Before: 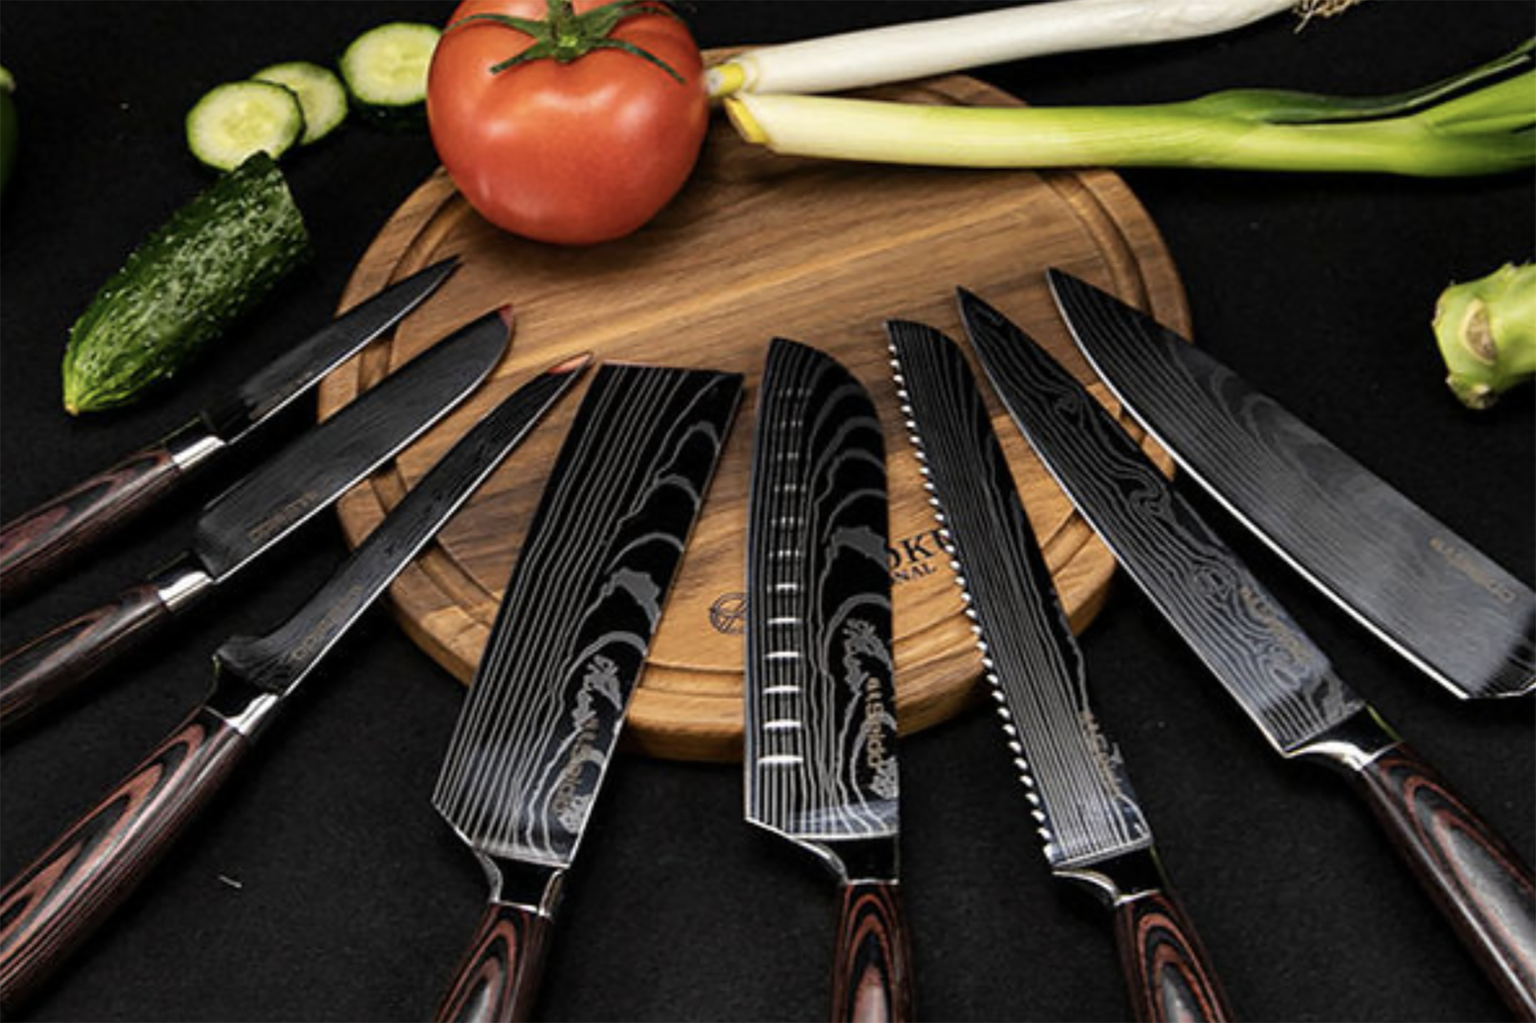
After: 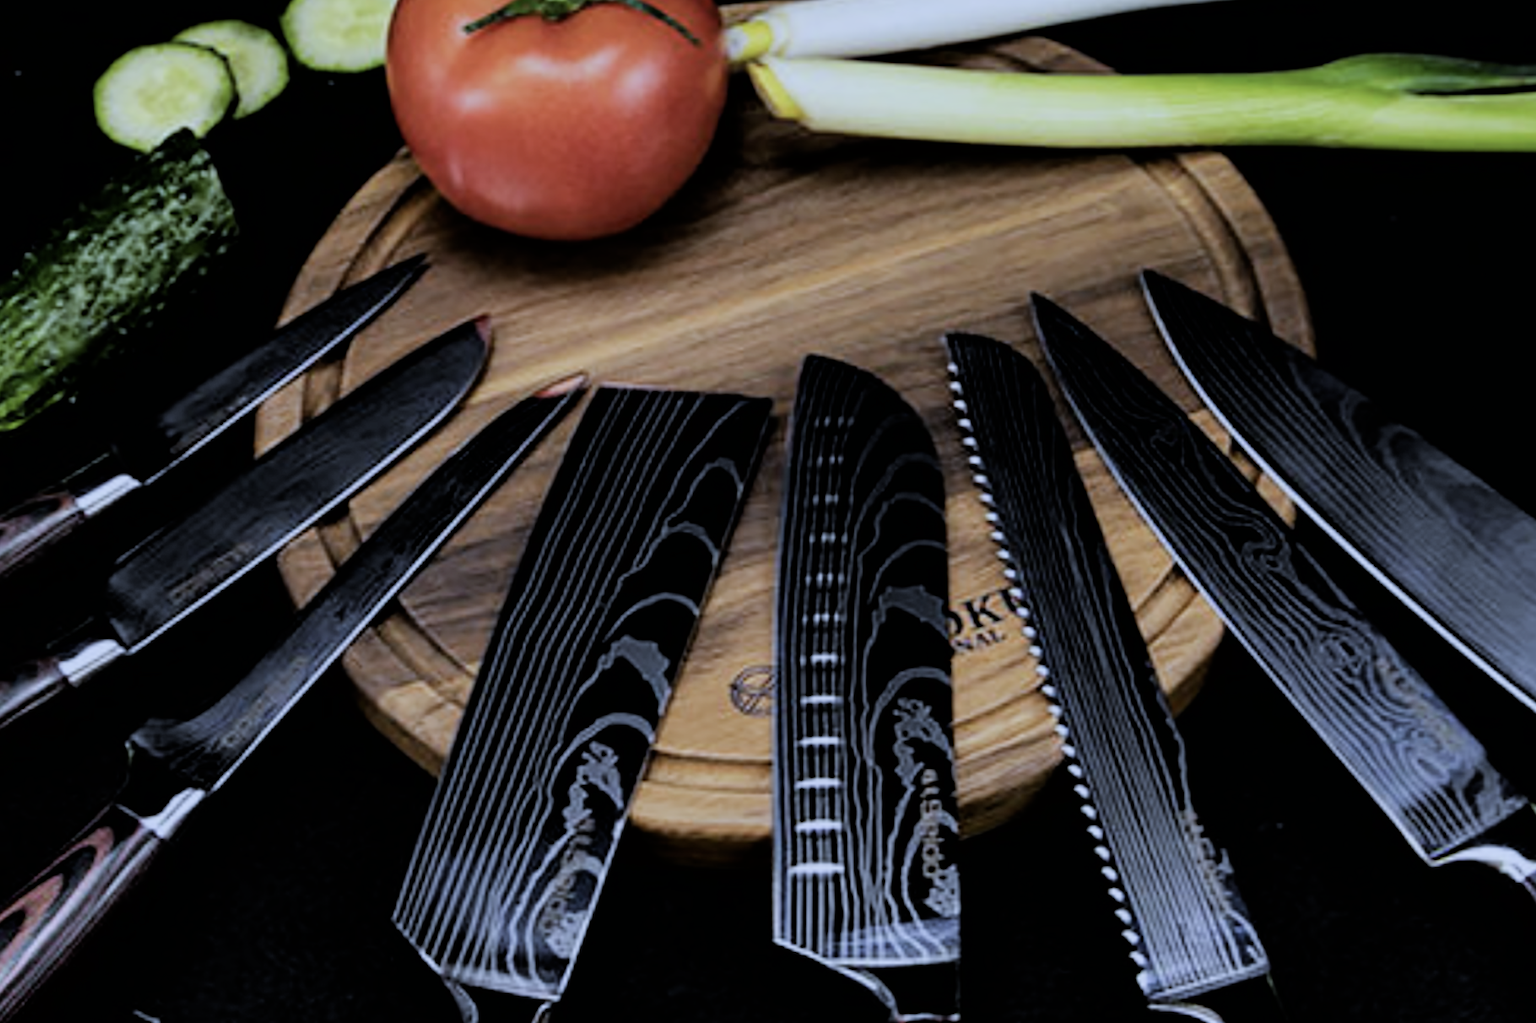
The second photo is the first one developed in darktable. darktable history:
white balance: red 0.871, blue 1.249
crop and rotate: left 7.196%, top 4.574%, right 10.605%, bottom 13.178%
filmic rgb: black relative exposure -5 EV, hardness 2.88, contrast 1.1, highlights saturation mix -20%
